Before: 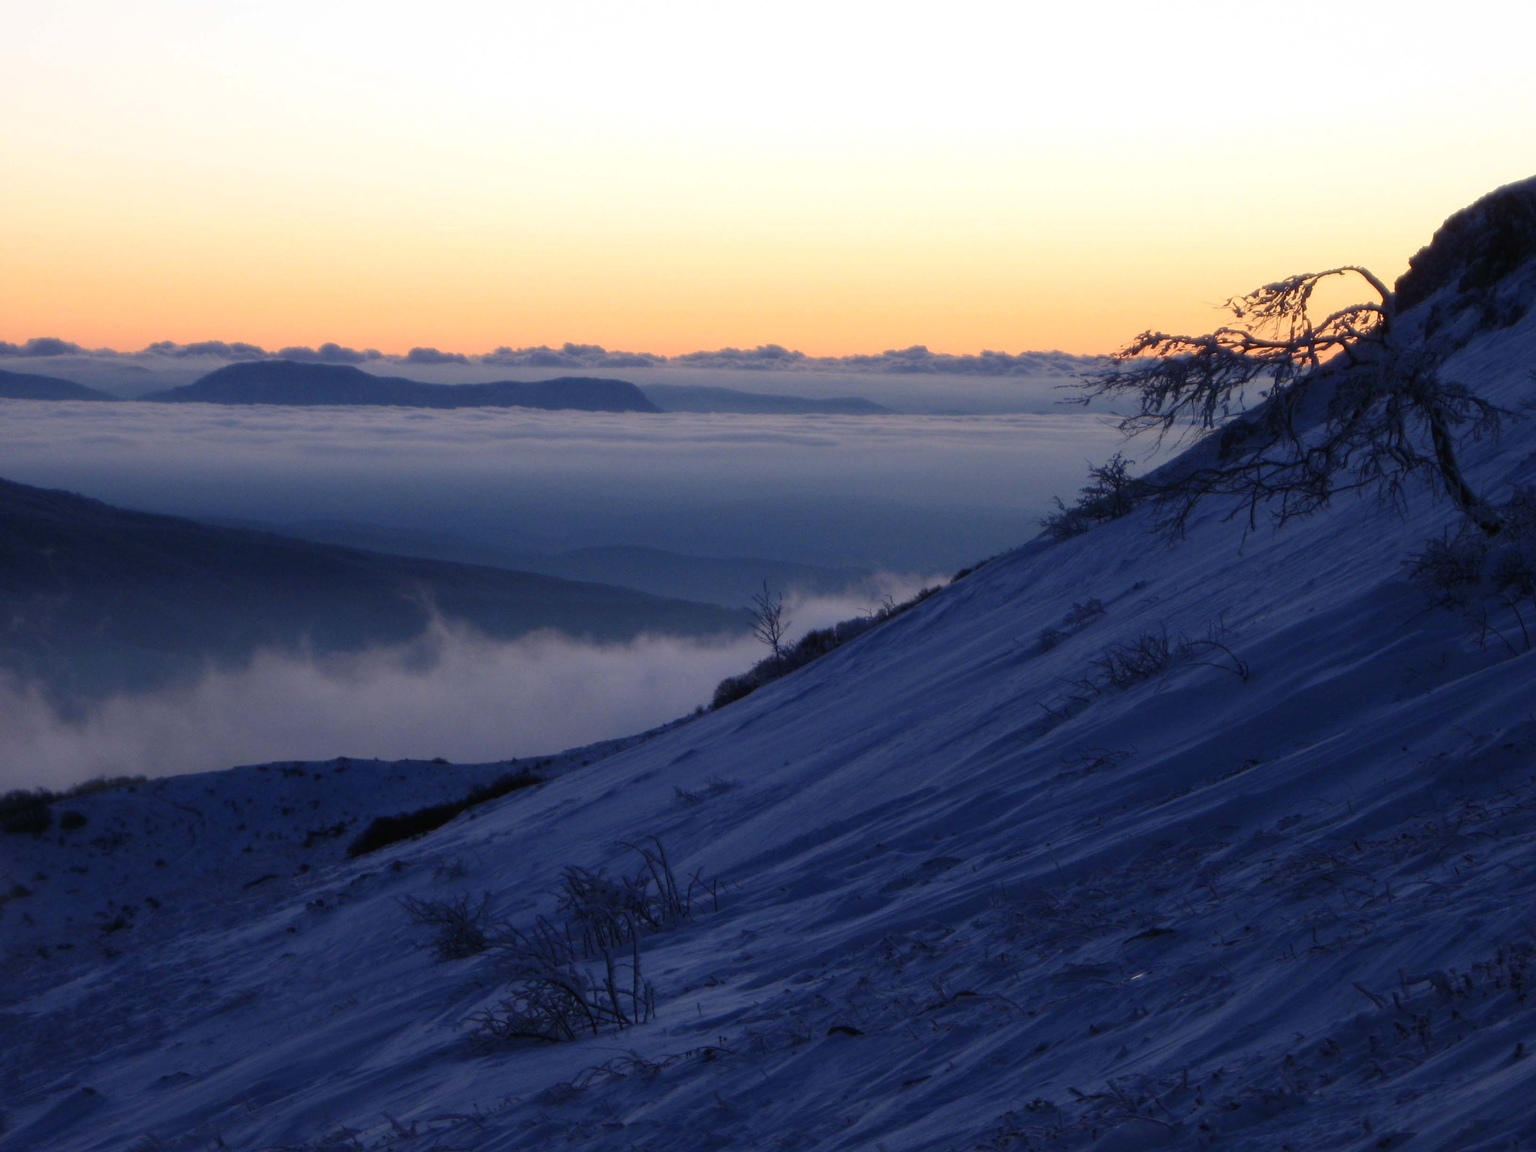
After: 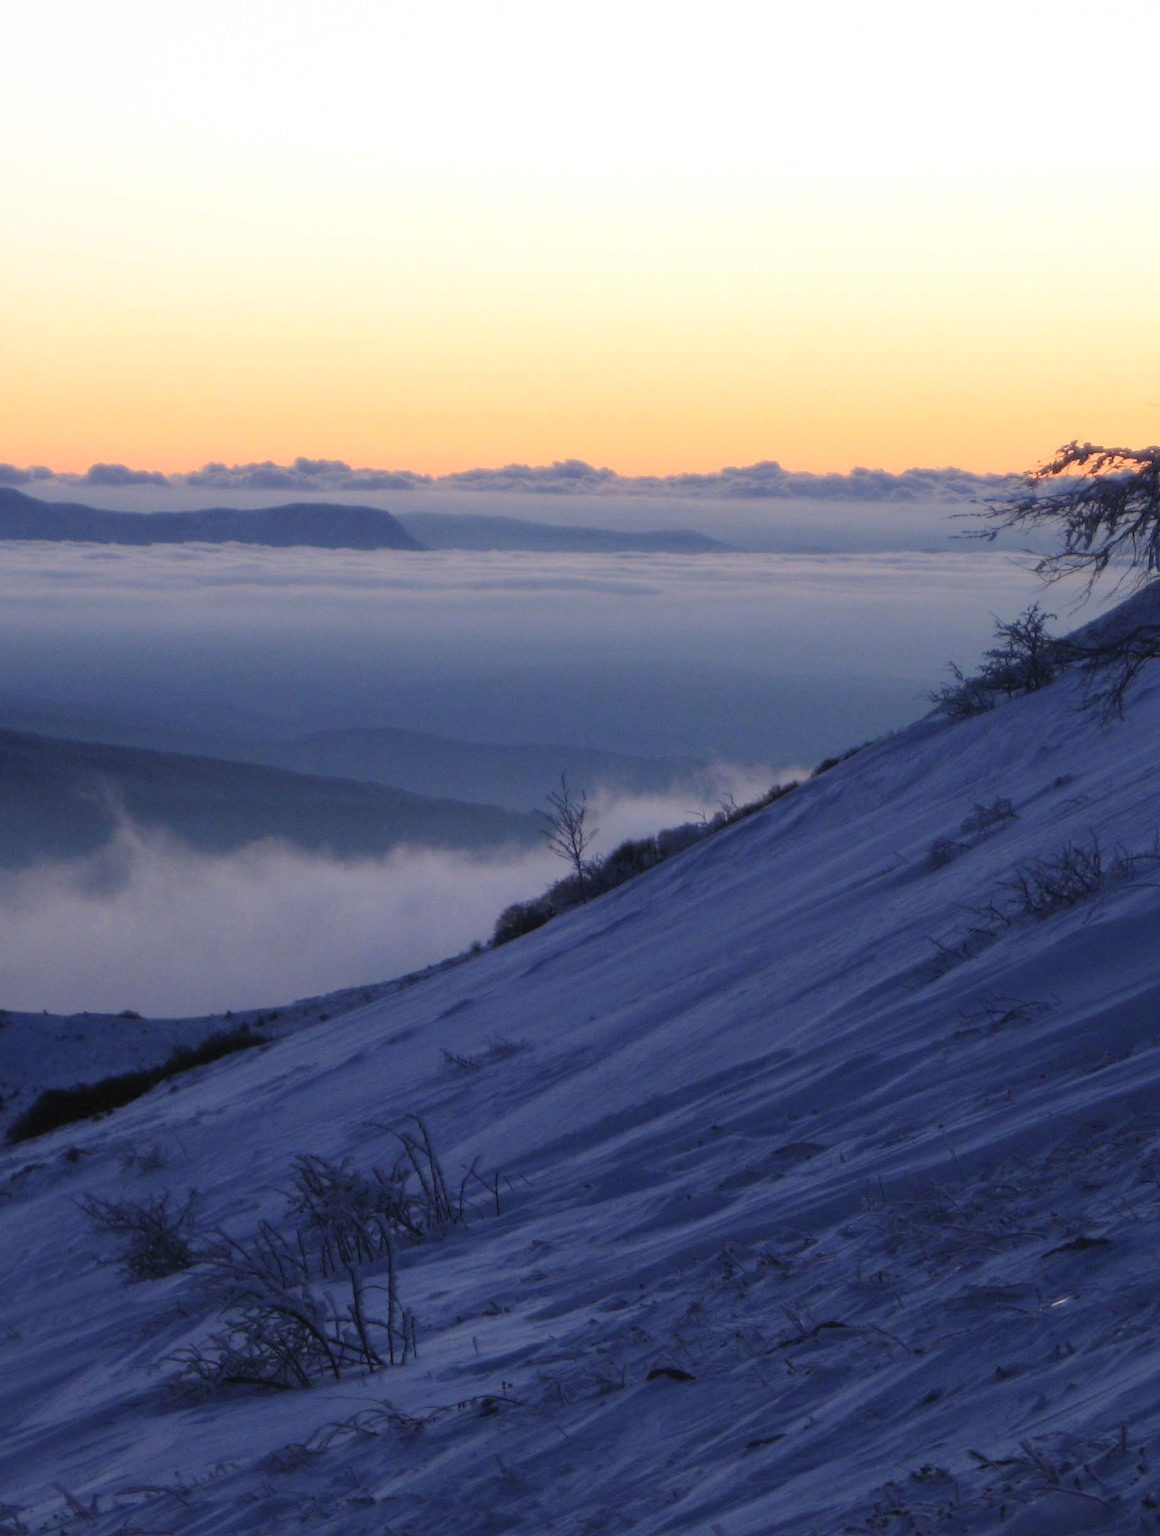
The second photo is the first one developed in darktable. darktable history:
color balance rgb: highlights gain › chroma 0.109%, highlights gain › hue 331.19°, perceptual saturation grading › global saturation 0.432%
color correction: highlights b* 0.03, saturation 0.994
contrast brightness saturation: brightness 0.12
crop and rotate: left 22.332%, right 20.987%
